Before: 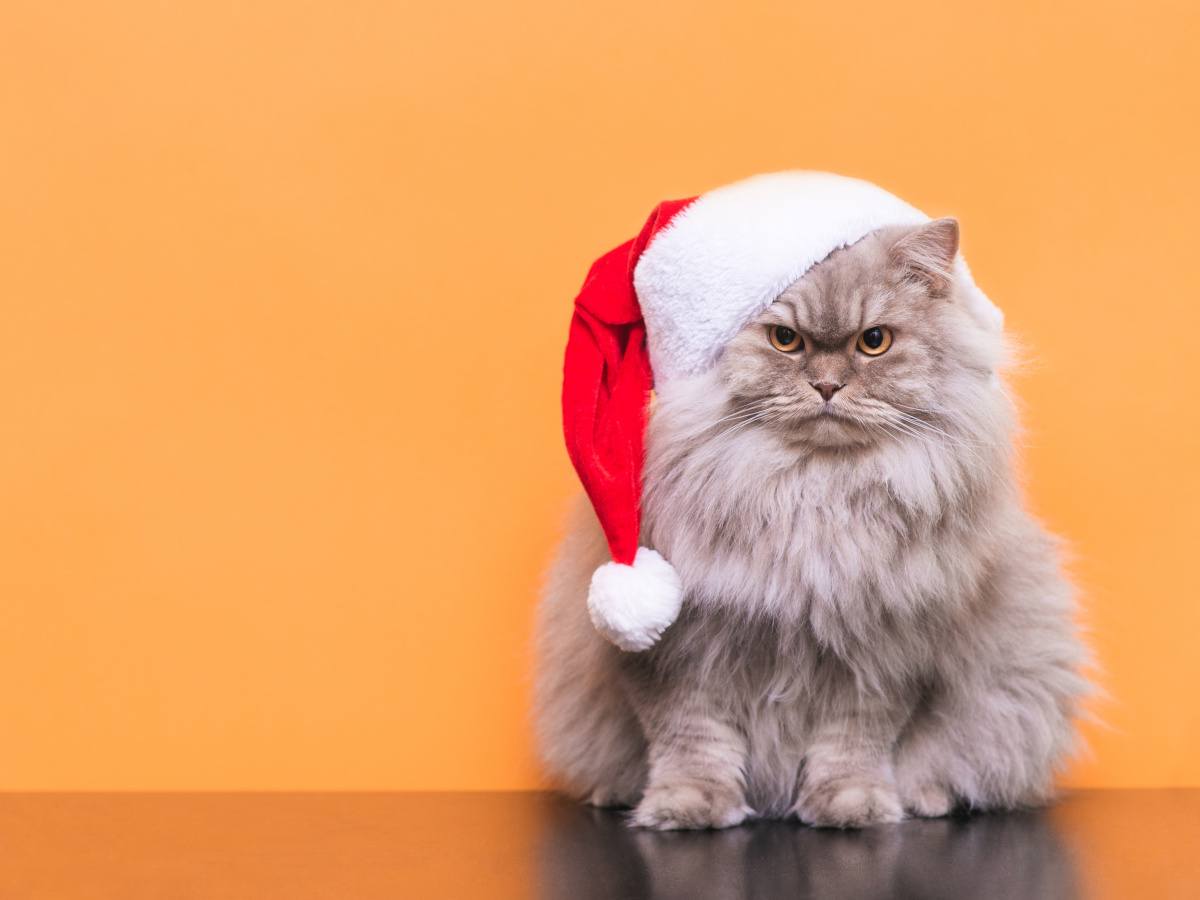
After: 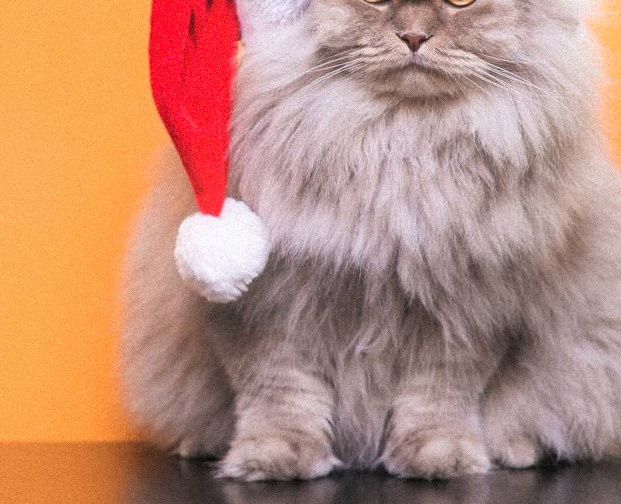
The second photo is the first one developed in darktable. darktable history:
crop: left 34.479%, top 38.822%, right 13.718%, bottom 5.172%
grain: mid-tones bias 0%
tone equalizer: -7 EV 0.13 EV, smoothing diameter 25%, edges refinement/feathering 10, preserve details guided filter
bloom: size 16%, threshold 98%, strength 20%
